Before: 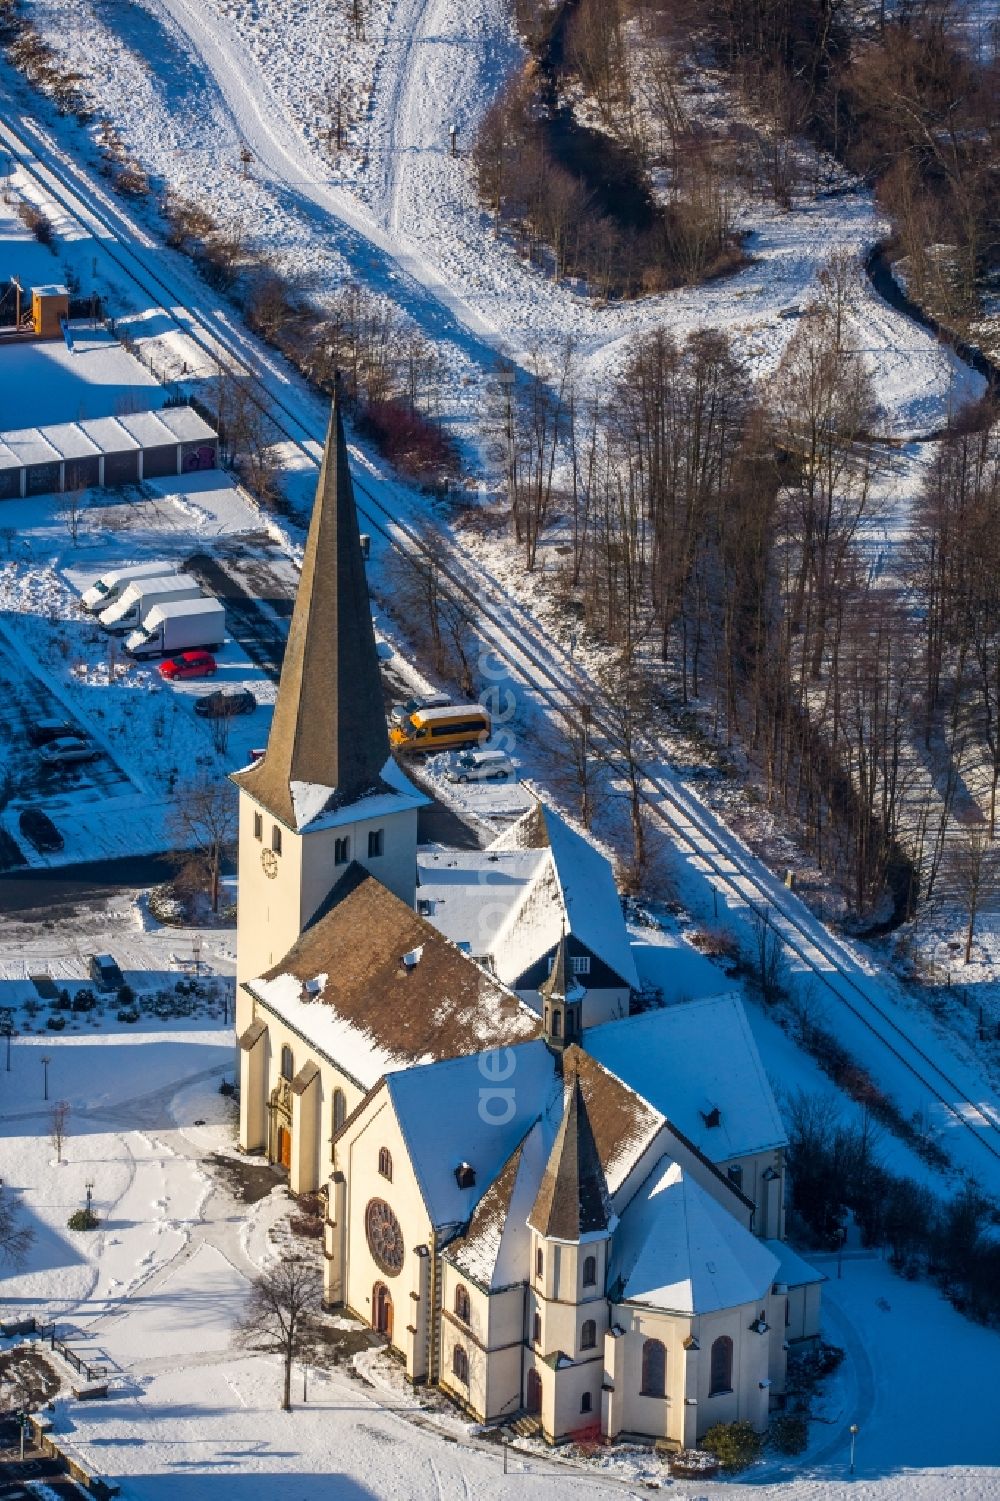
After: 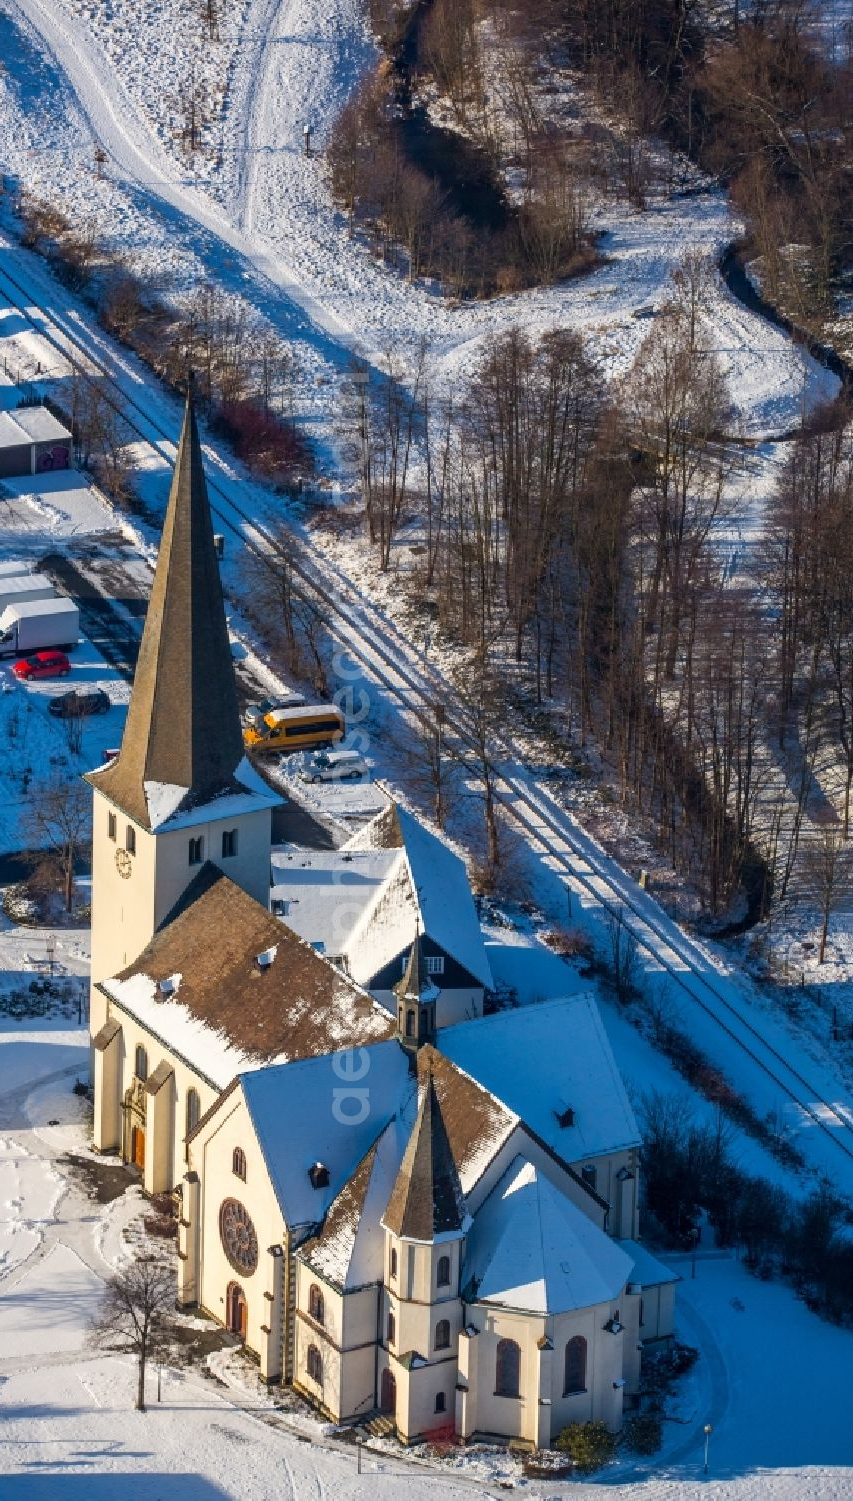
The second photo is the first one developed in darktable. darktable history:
crop and rotate: left 14.606%
